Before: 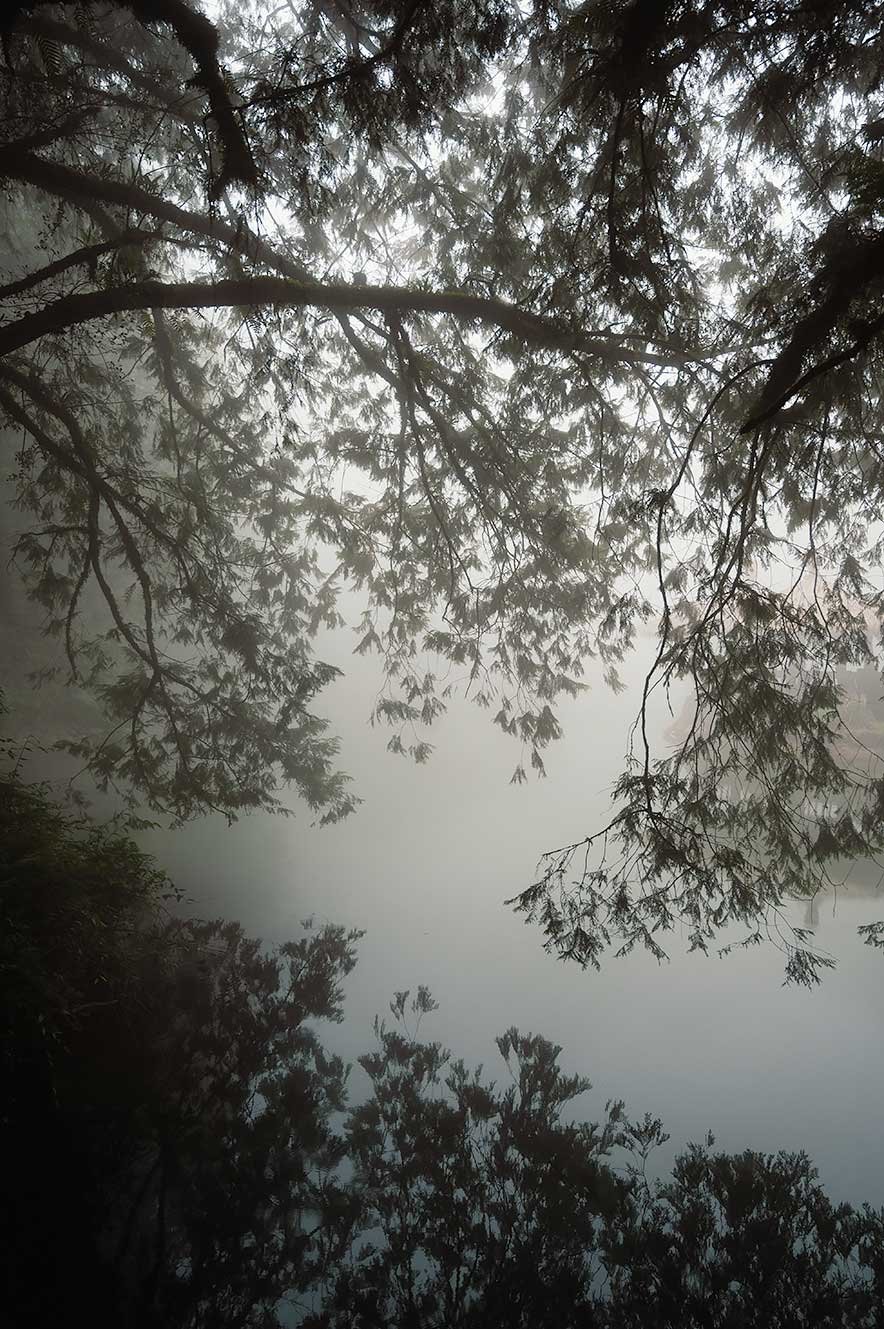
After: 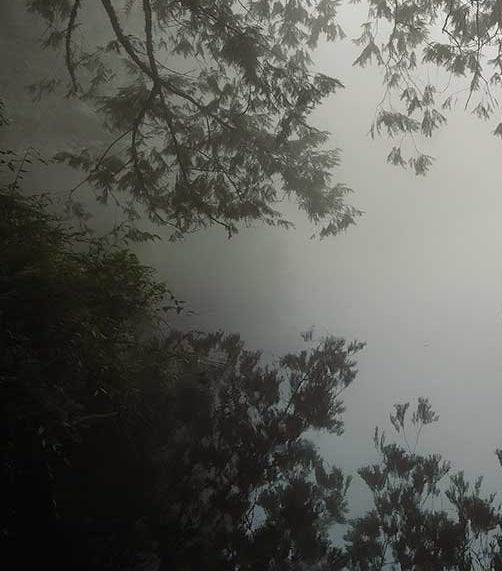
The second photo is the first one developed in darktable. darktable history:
crop: top 44.295%, right 43.193%, bottom 12.69%
